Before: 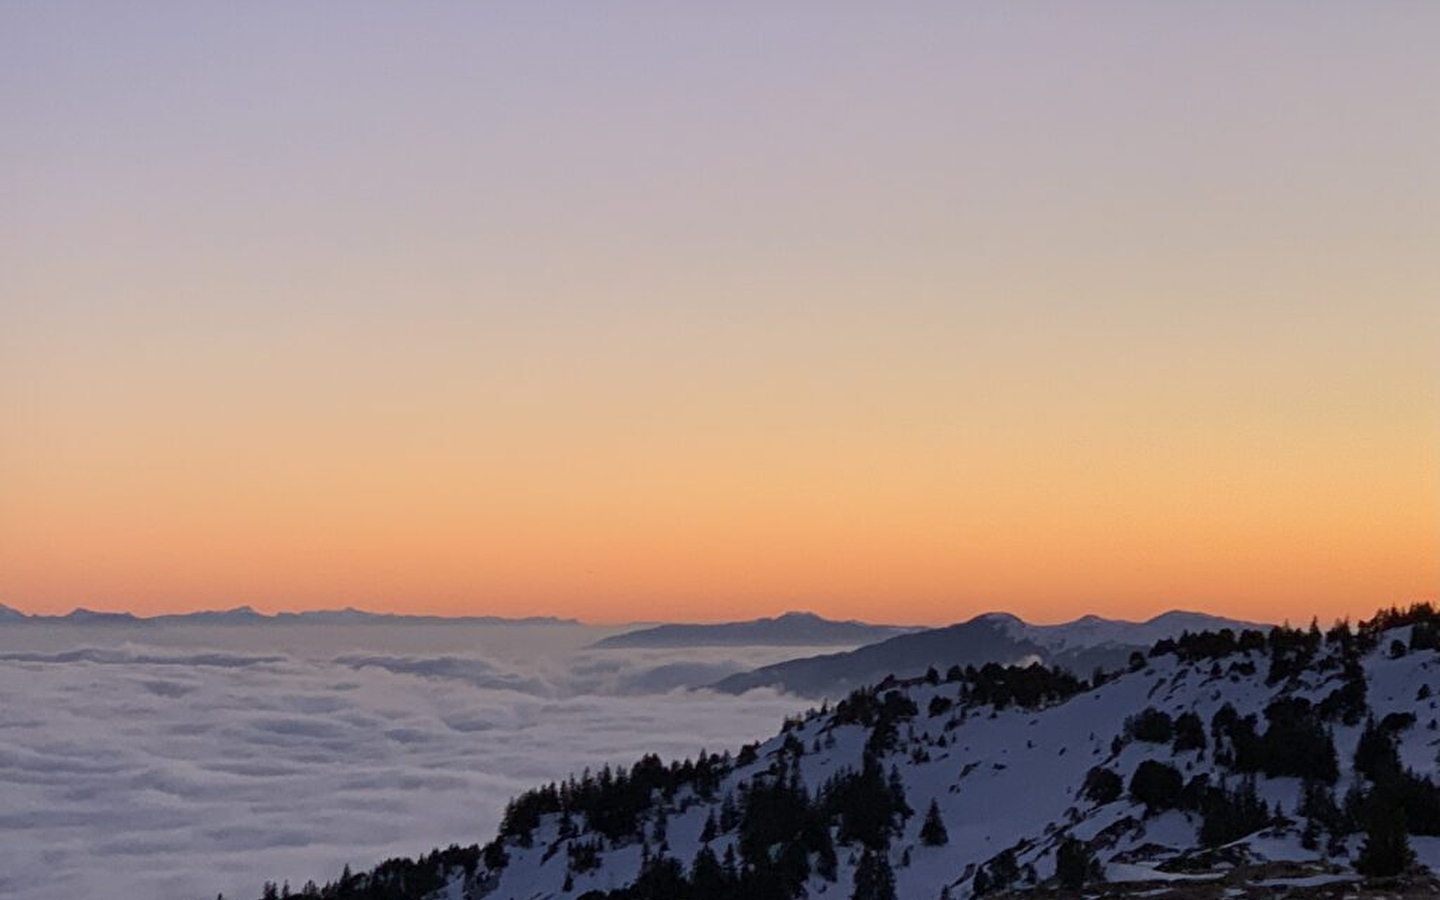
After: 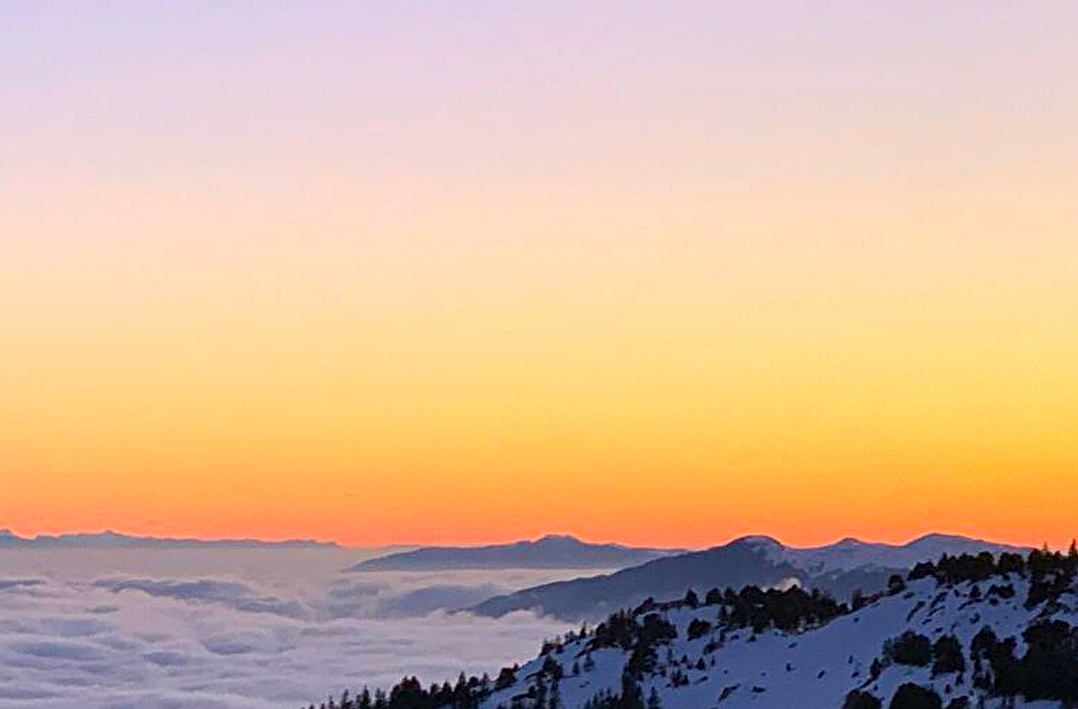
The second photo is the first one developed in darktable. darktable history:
crop: left 16.768%, top 8.653%, right 8.362%, bottom 12.485%
rotate and perspective: automatic cropping original format, crop left 0, crop top 0
sharpen: on, module defaults
color correction: saturation 1.34
exposure: exposure 0.6 EV, compensate highlight preservation false
